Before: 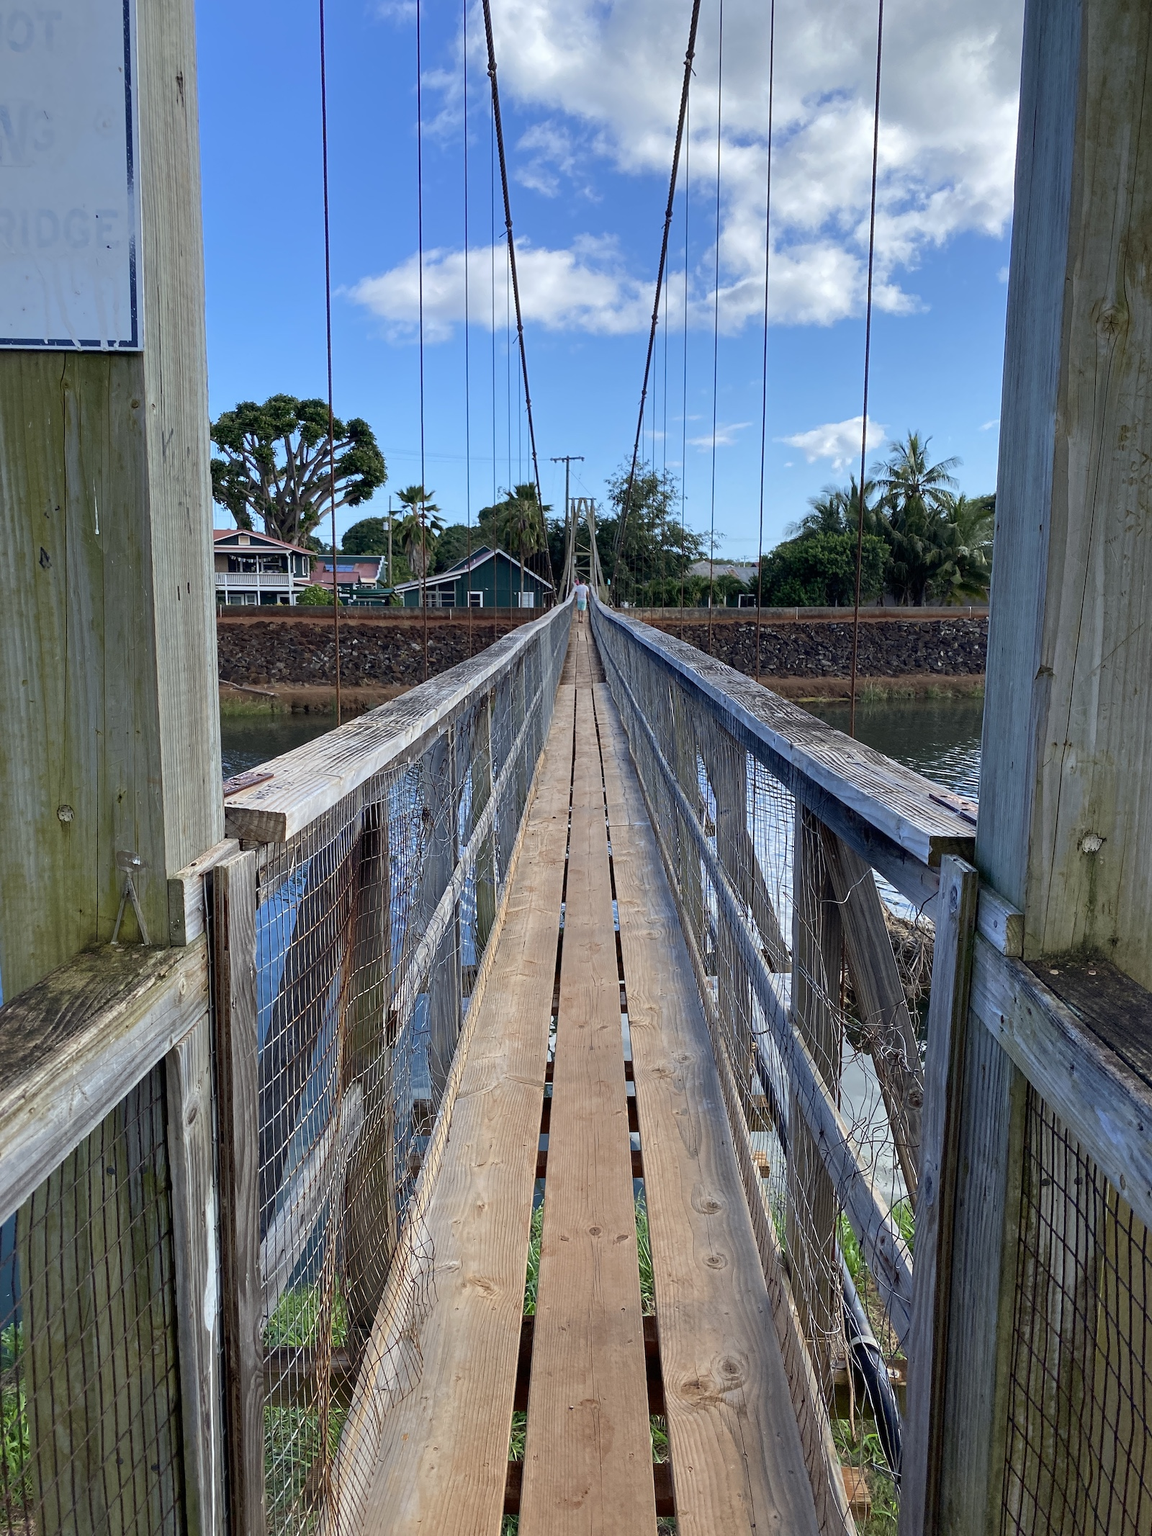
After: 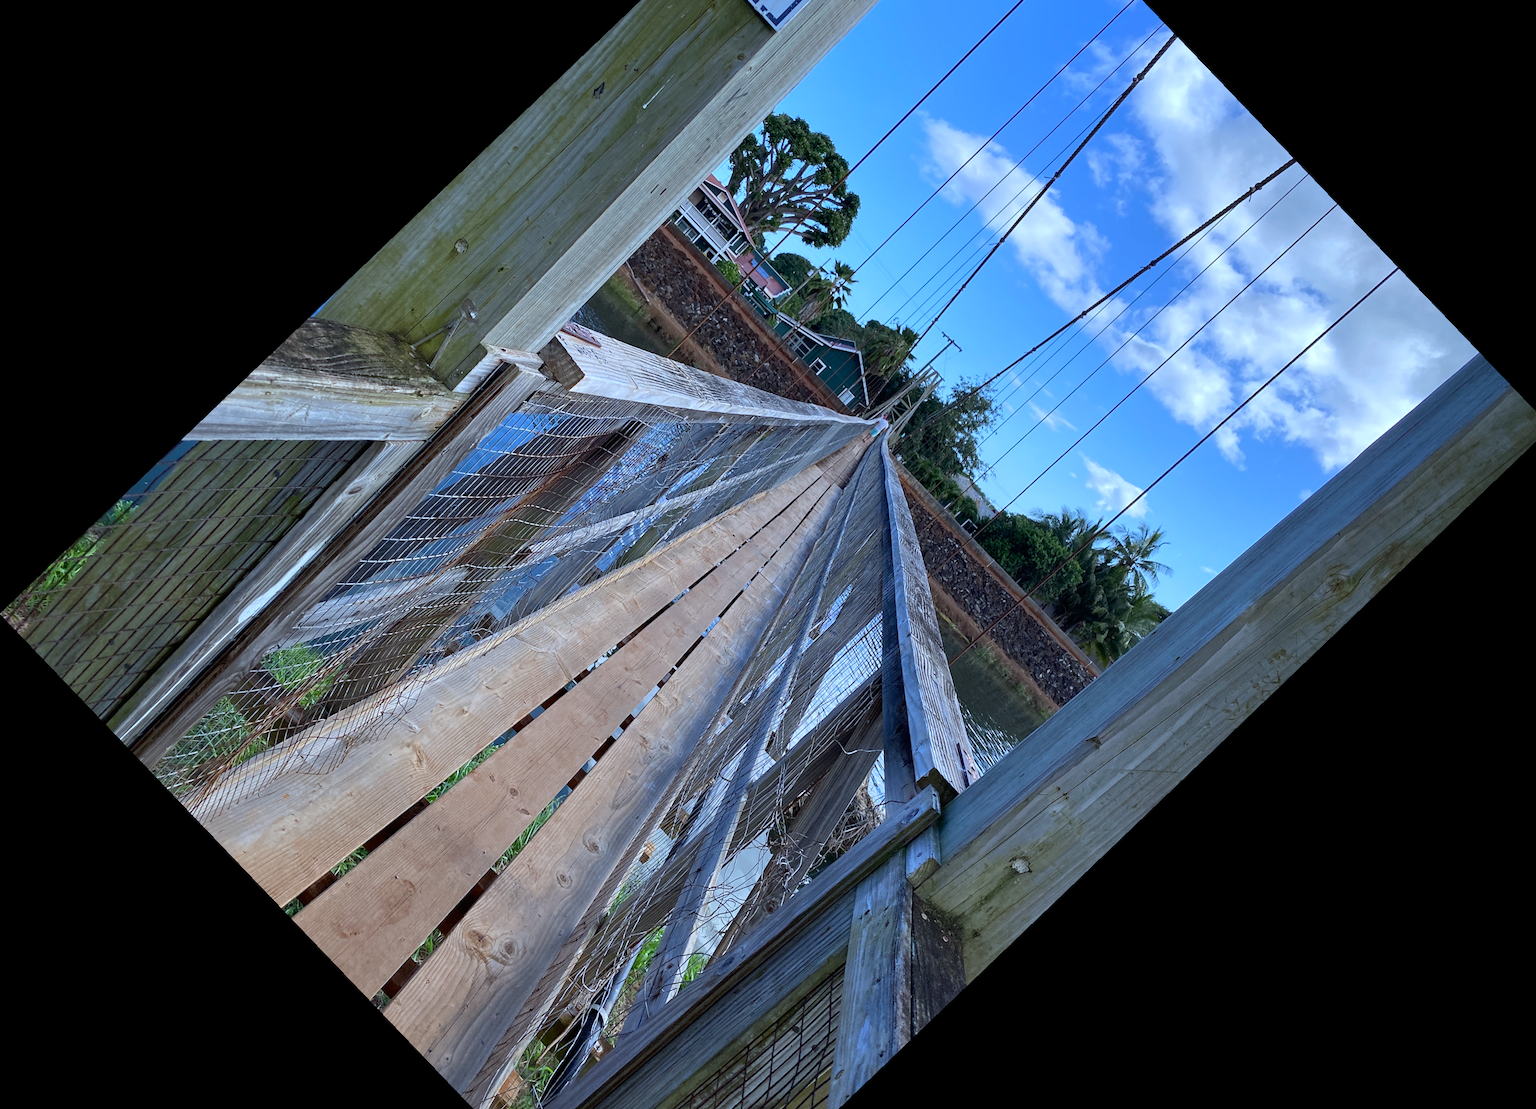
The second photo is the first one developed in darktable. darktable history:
crop and rotate: angle -46.26°, top 16.234%, right 0.912%, bottom 11.704%
white balance: red 0.926, green 1.003, blue 1.133
